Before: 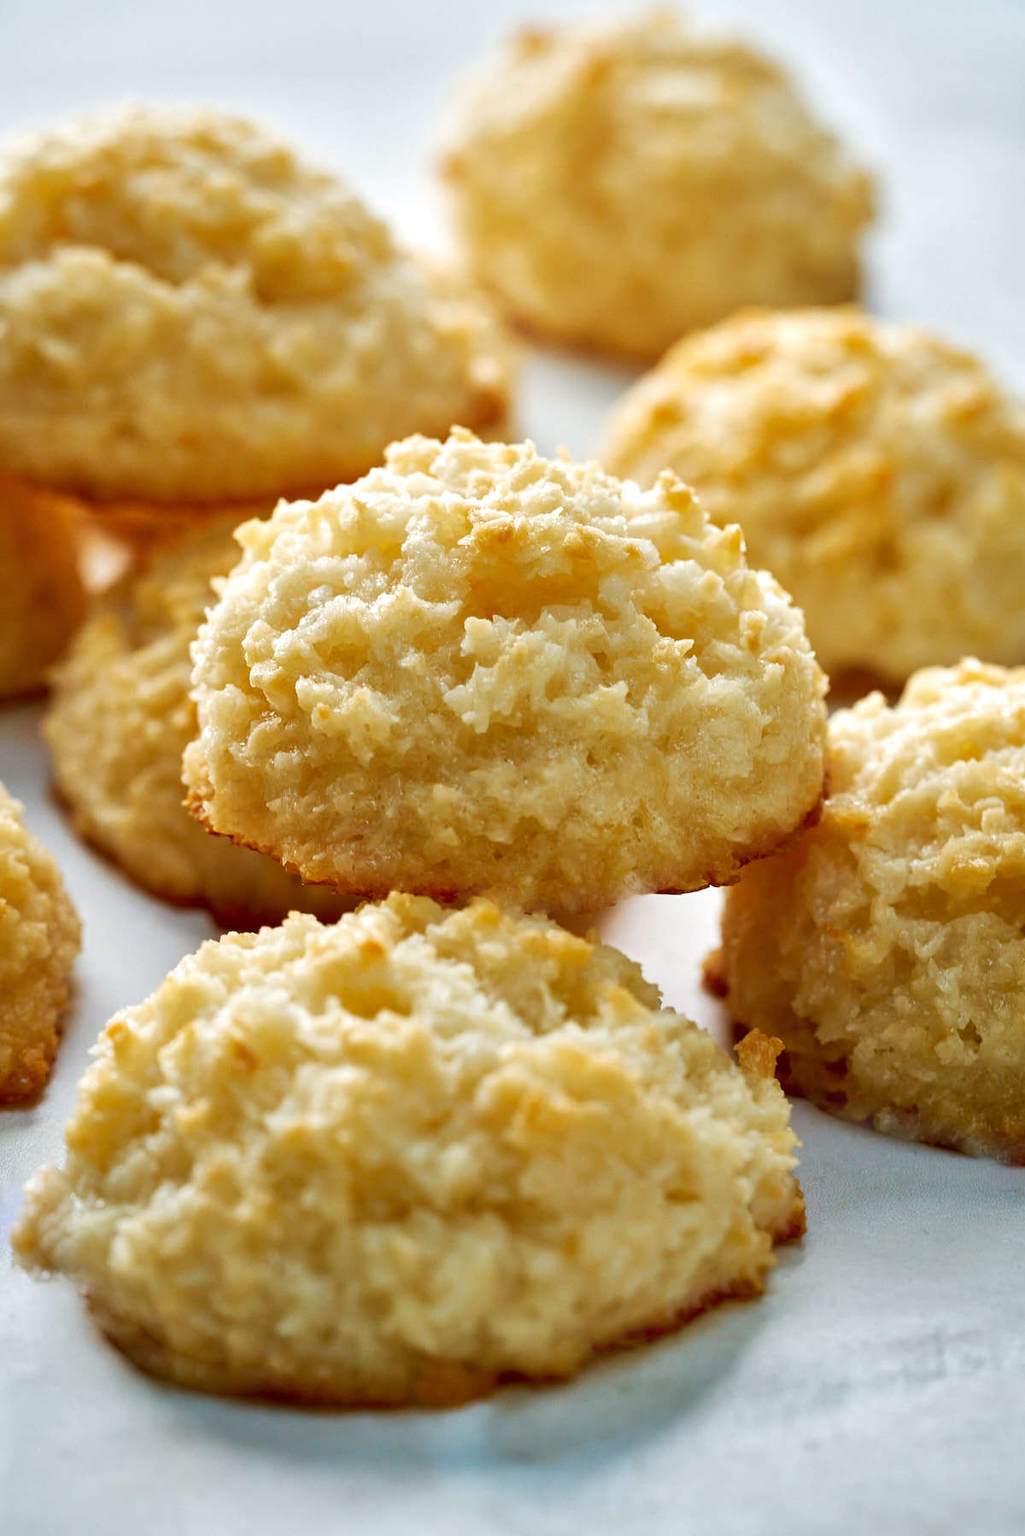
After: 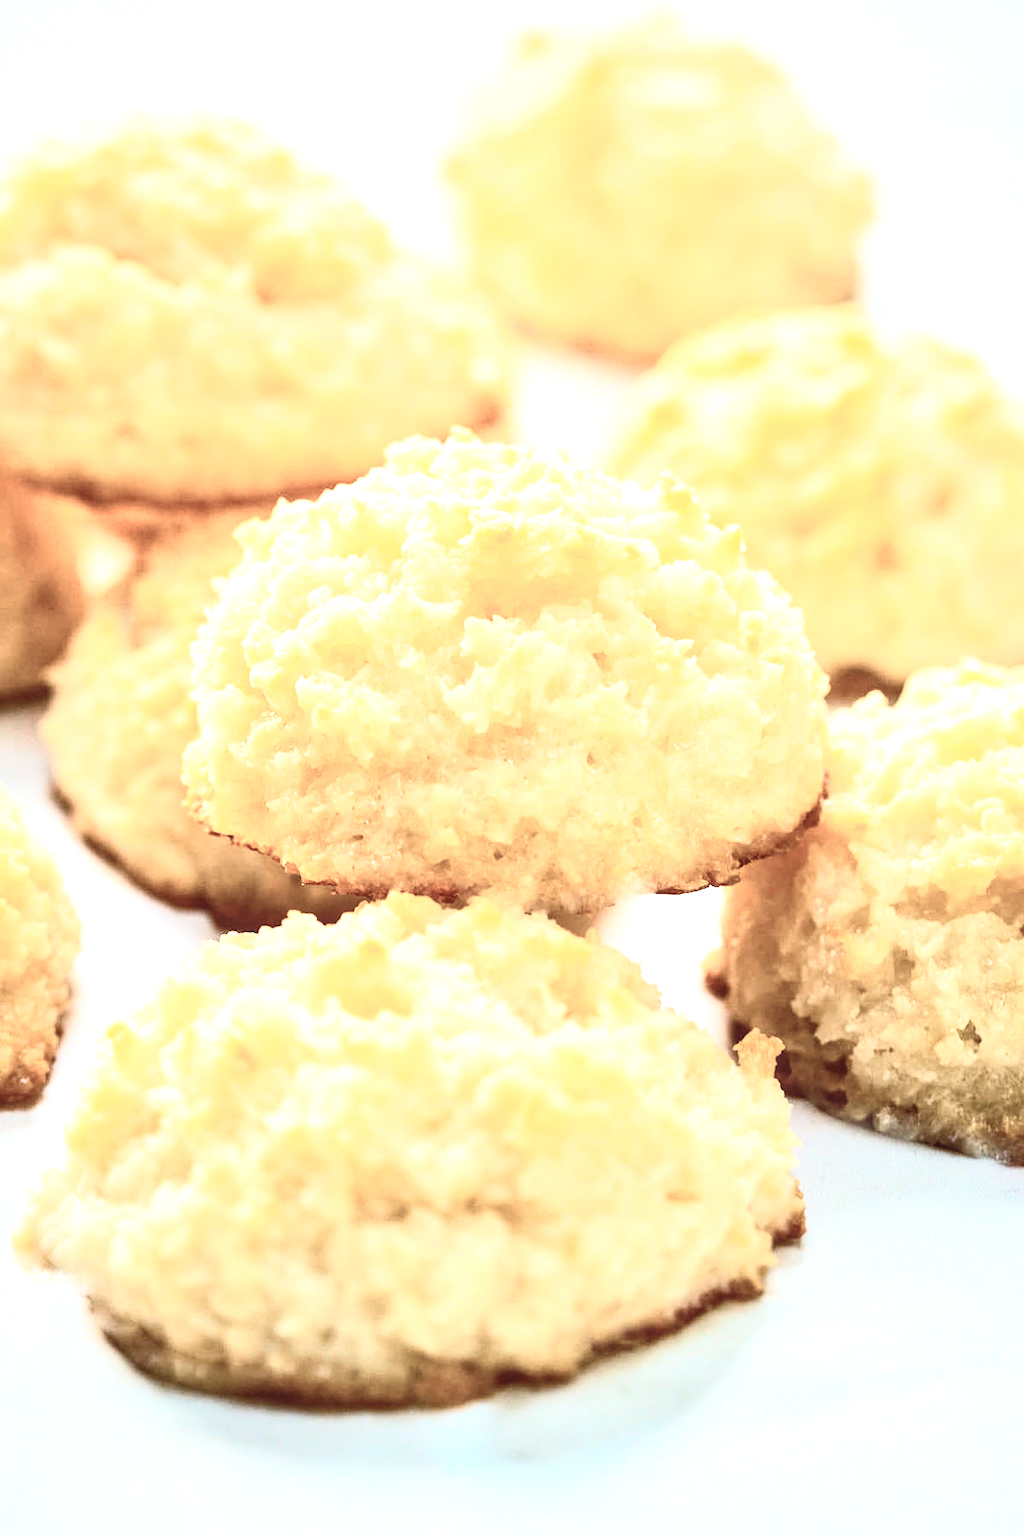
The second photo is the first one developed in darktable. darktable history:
contrast brightness saturation: contrast 0.57, brightness 0.57, saturation -0.34
exposure: black level correction 0, exposure 1 EV, compensate exposure bias true, compensate highlight preservation false
local contrast: on, module defaults
shadows and highlights: radius 334.93, shadows 63.48, highlights 6.06, compress 87.7%, highlights color adjustment 39.73%, soften with gaussian
